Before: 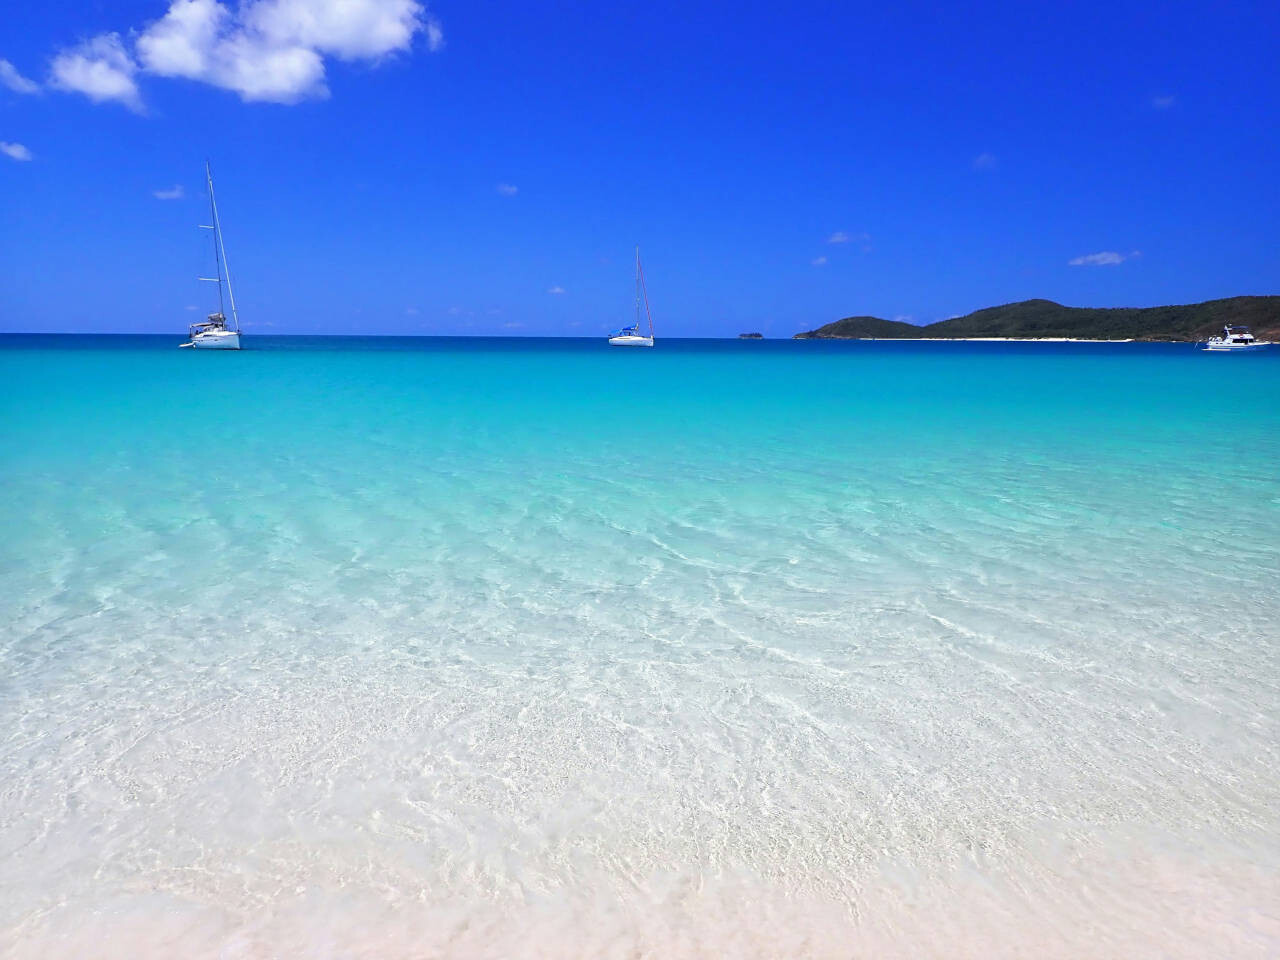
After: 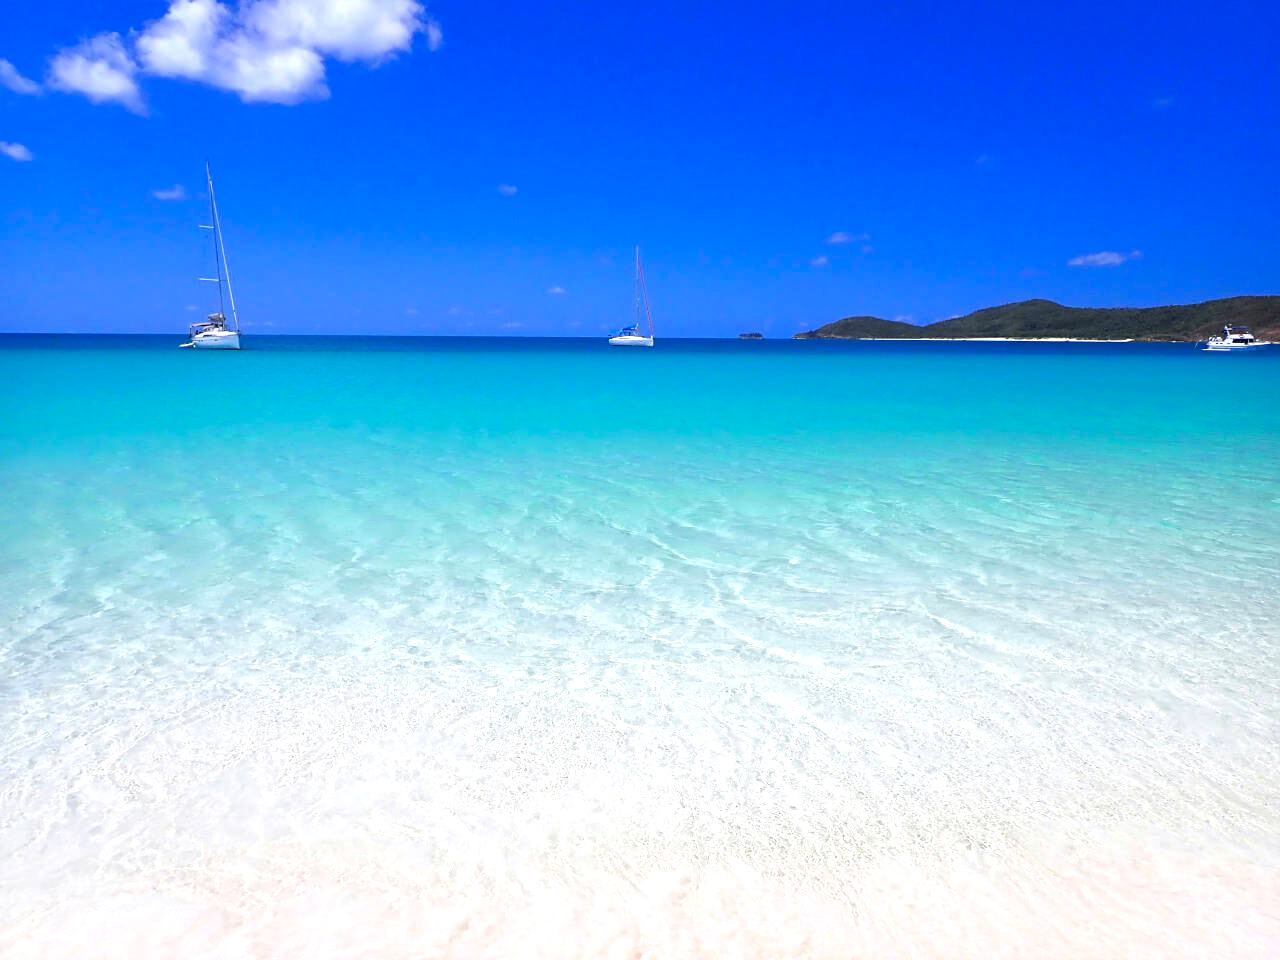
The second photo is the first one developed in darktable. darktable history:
exposure: exposure 0.515 EV, compensate highlight preservation false
color zones: curves: ch0 [(0, 0.444) (0.143, 0.442) (0.286, 0.441) (0.429, 0.441) (0.571, 0.441) (0.714, 0.441) (0.857, 0.442) (1, 0.444)]
